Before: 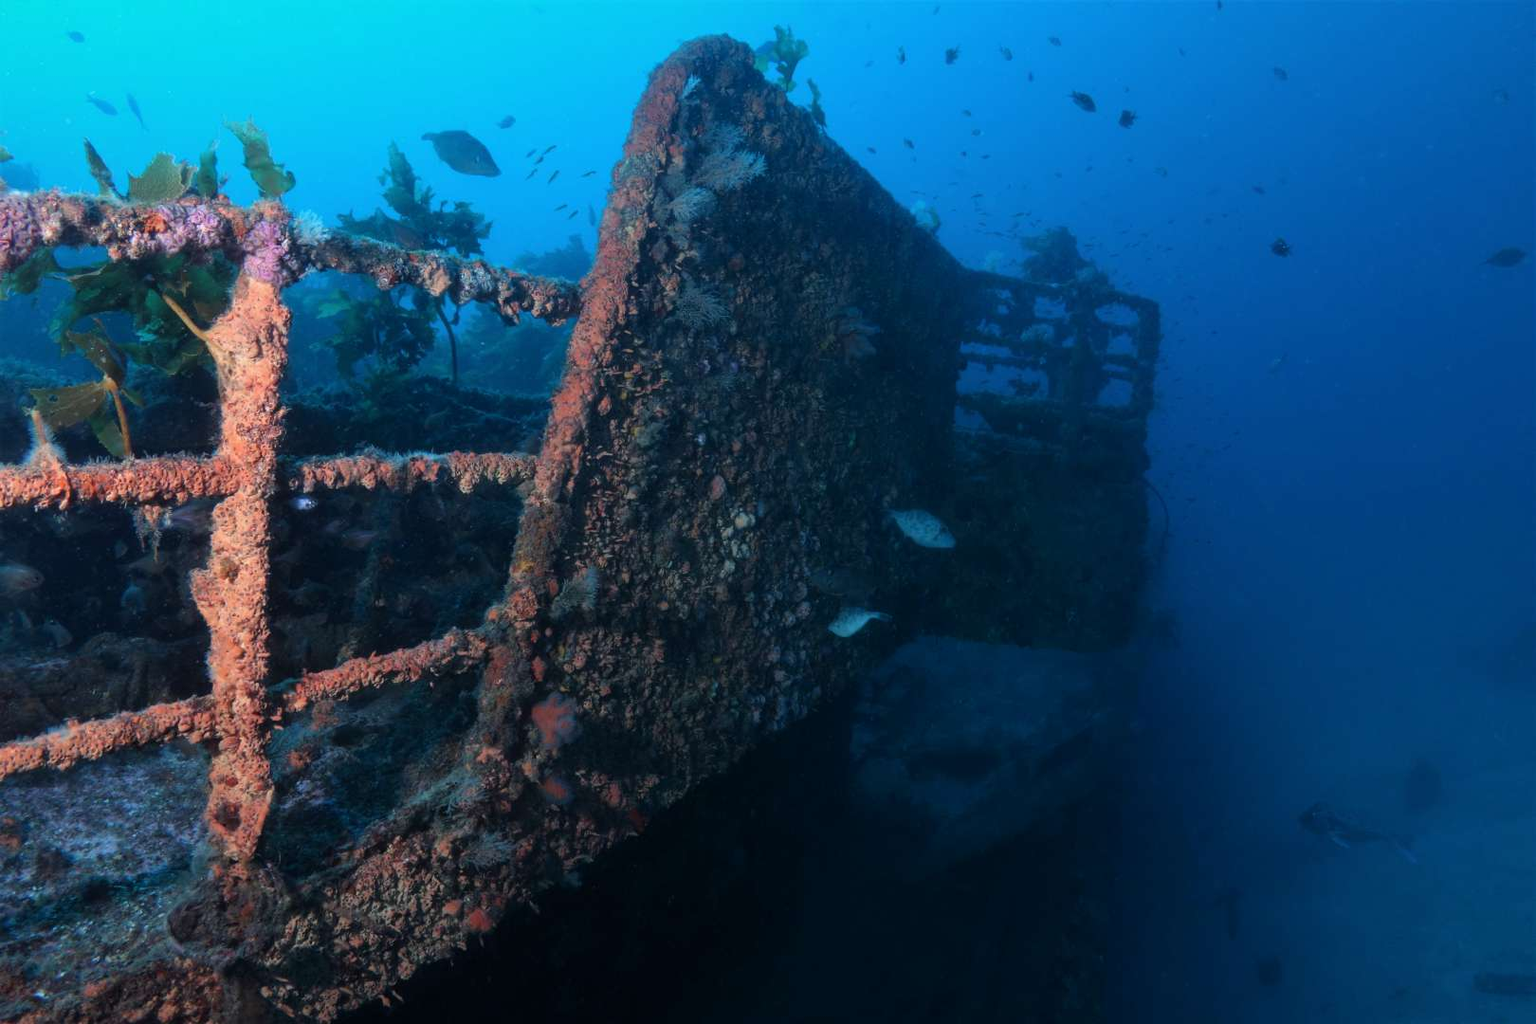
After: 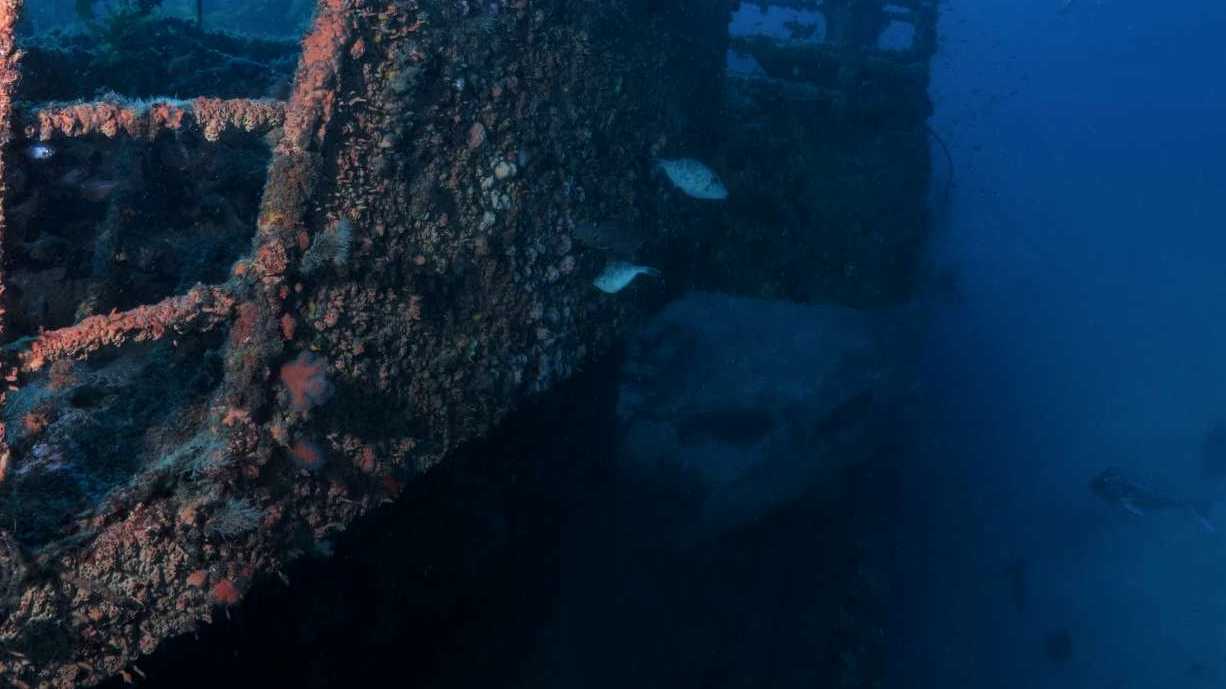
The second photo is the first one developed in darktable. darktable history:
crop and rotate: left 17.299%, top 35.115%, right 7.015%, bottom 1.024%
local contrast: highlights 100%, shadows 100%, detail 120%, midtone range 0.2
